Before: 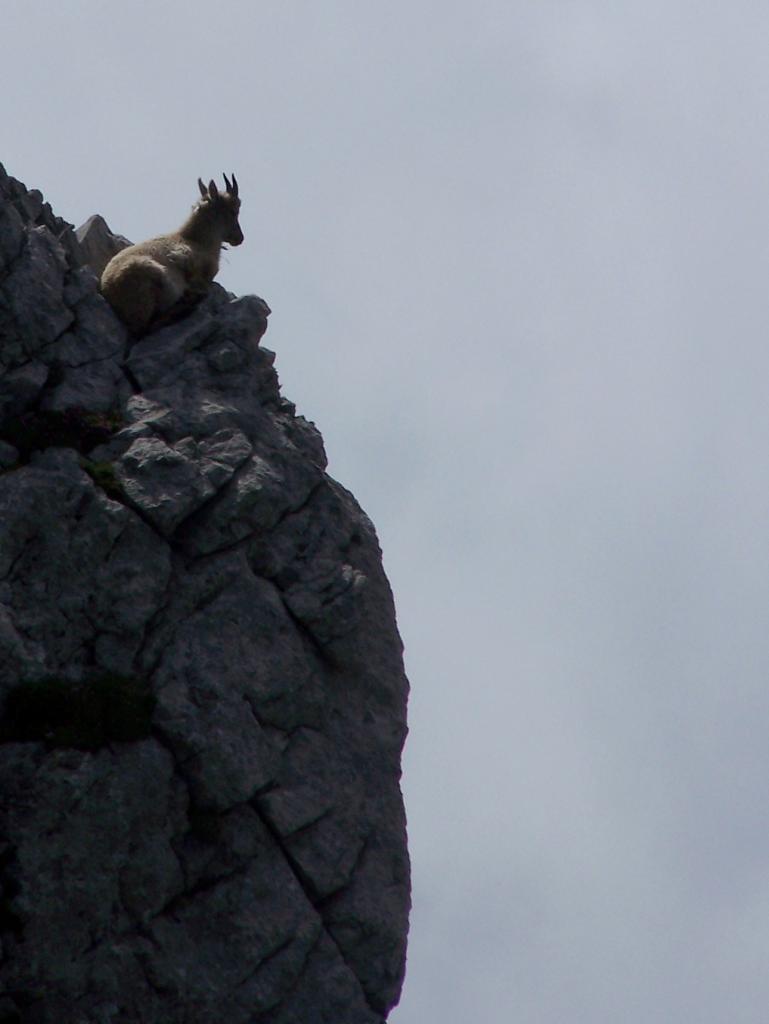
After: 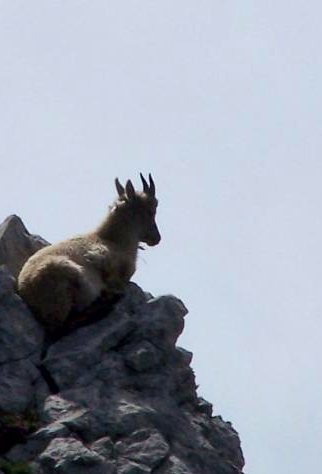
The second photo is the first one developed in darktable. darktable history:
crop and rotate: left 10.817%, top 0.062%, right 47.194%, bottom 53.626%
tone equalizer: on, module defaults
local contrast: mode bilateral grid, contrast 25, coarseness 60, detail 151%, midtone range 0.2
contrast brightness saturation: contrast 0.2, brightness 0.16, saturation 0.22
